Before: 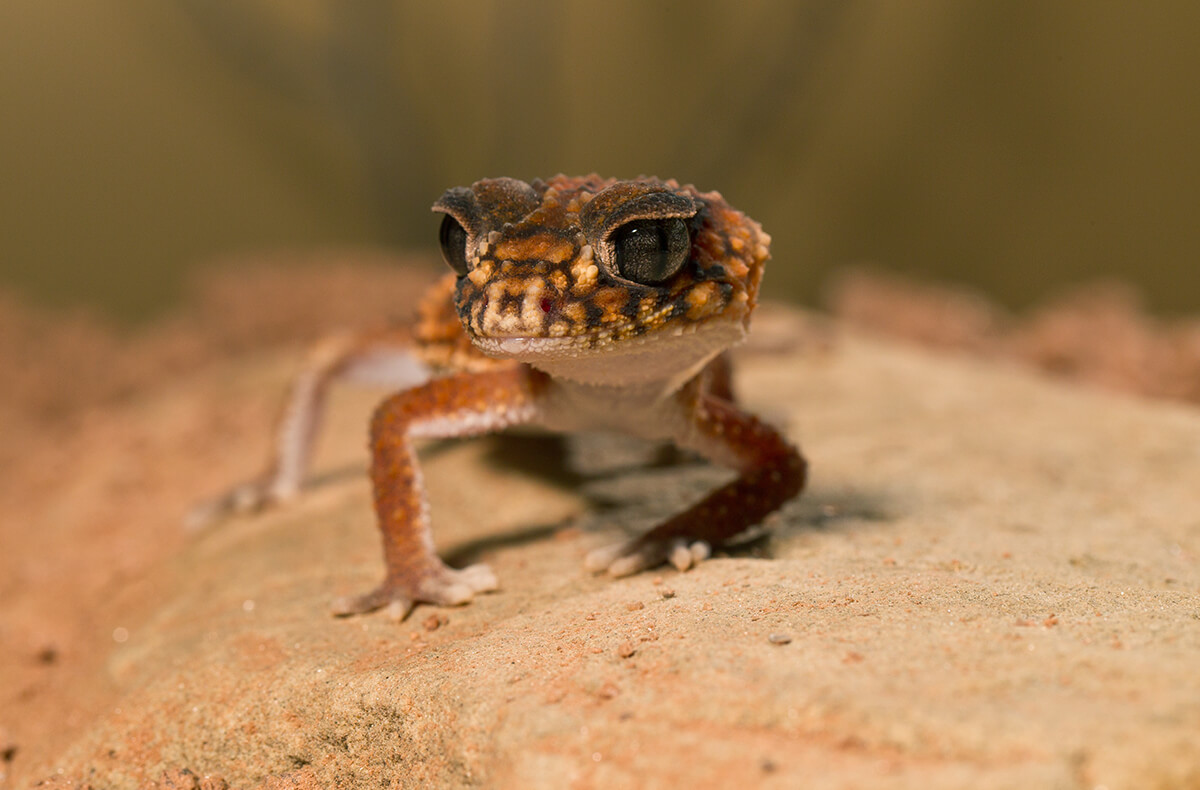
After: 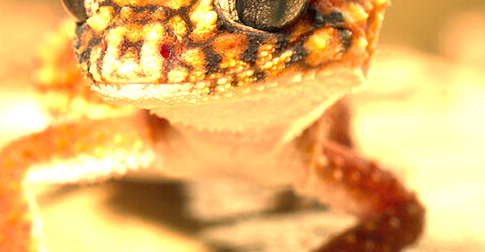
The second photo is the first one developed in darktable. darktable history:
exposure: black level correction 0, exposure 2.088 EV, compensate exposure bias true, compensate highlight preservation false
crop: left 31.751%, top 32.172%, right 27.8%, bottom 35.83%
white balance: red 1.123, blue 0.83
